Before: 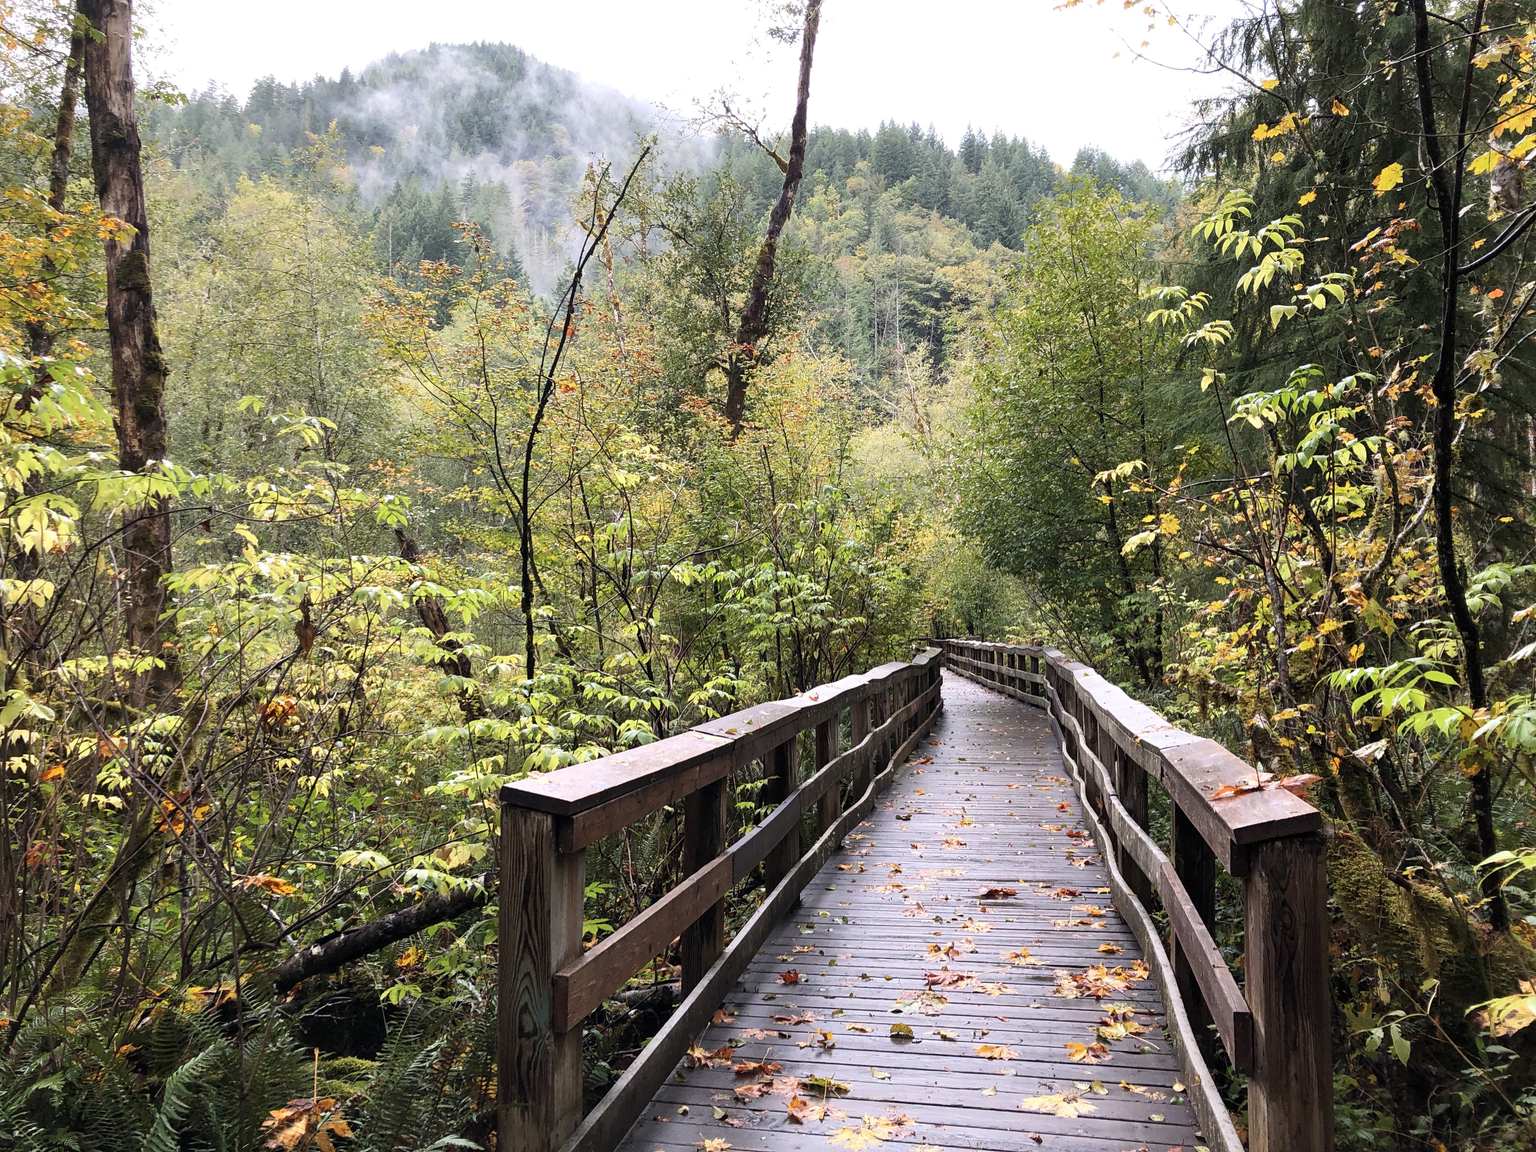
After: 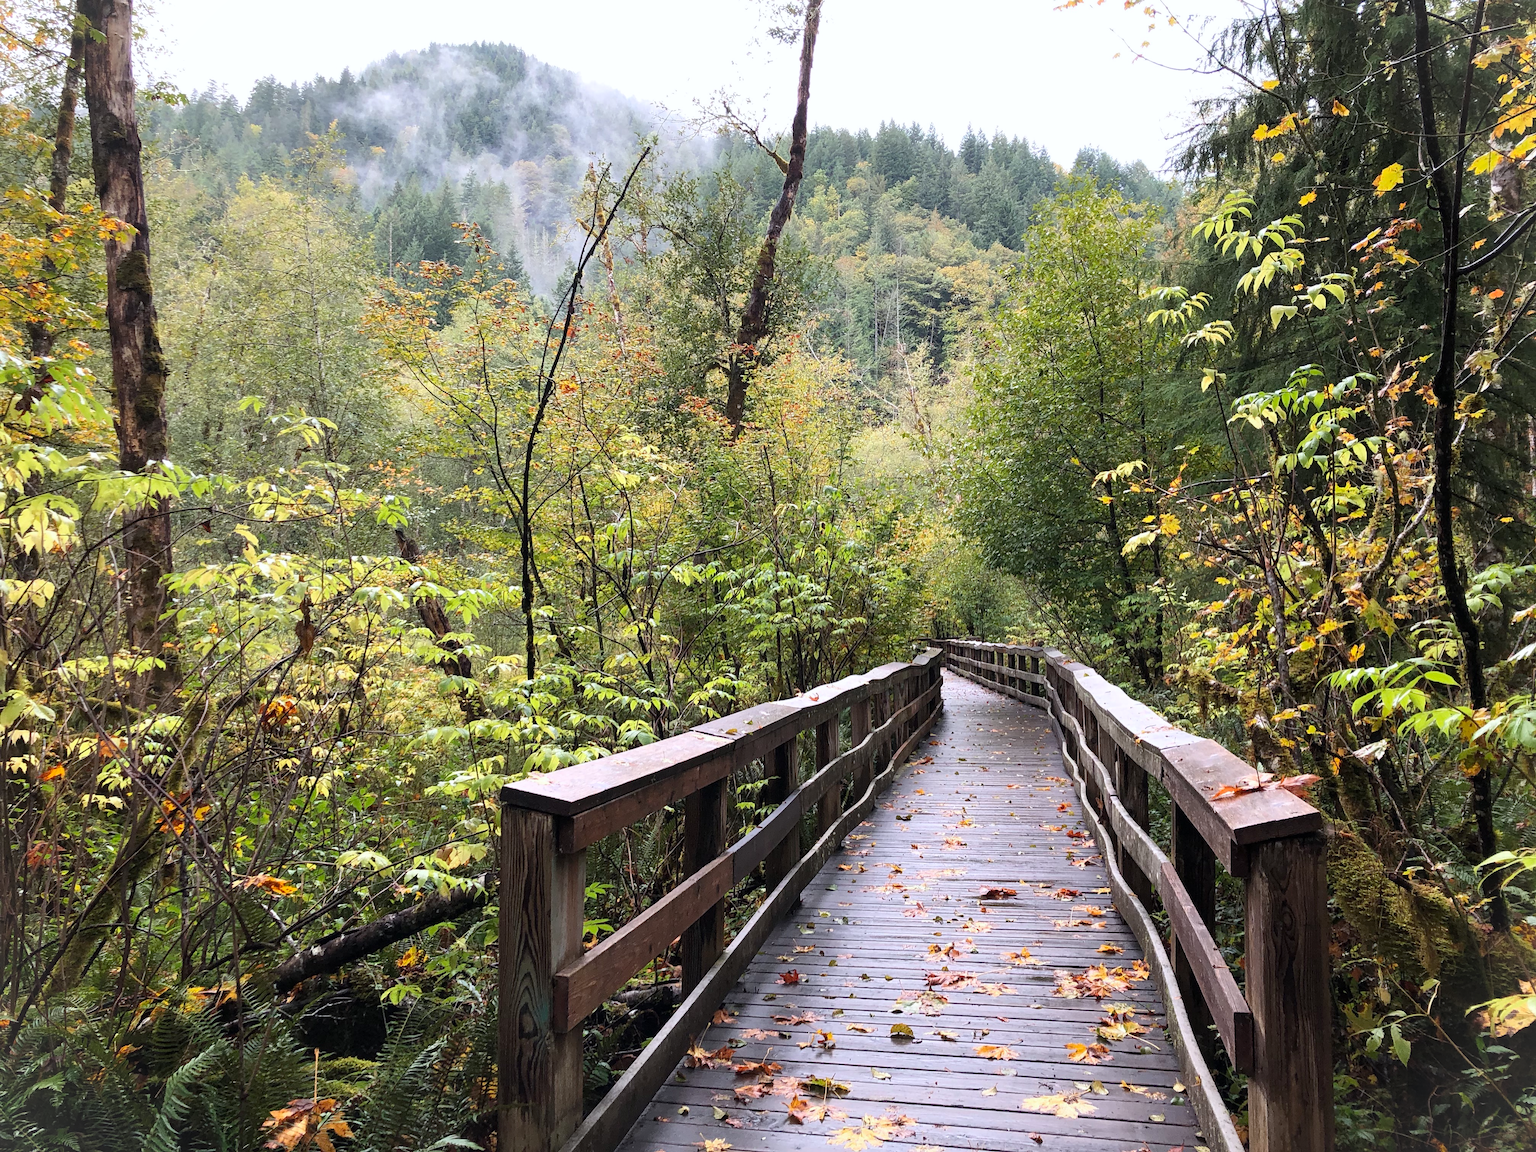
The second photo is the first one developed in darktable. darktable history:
vignetting: fall-off start 100%, brightness 0.05, saturation 0
white balance: red 0.988, blue 1.017
